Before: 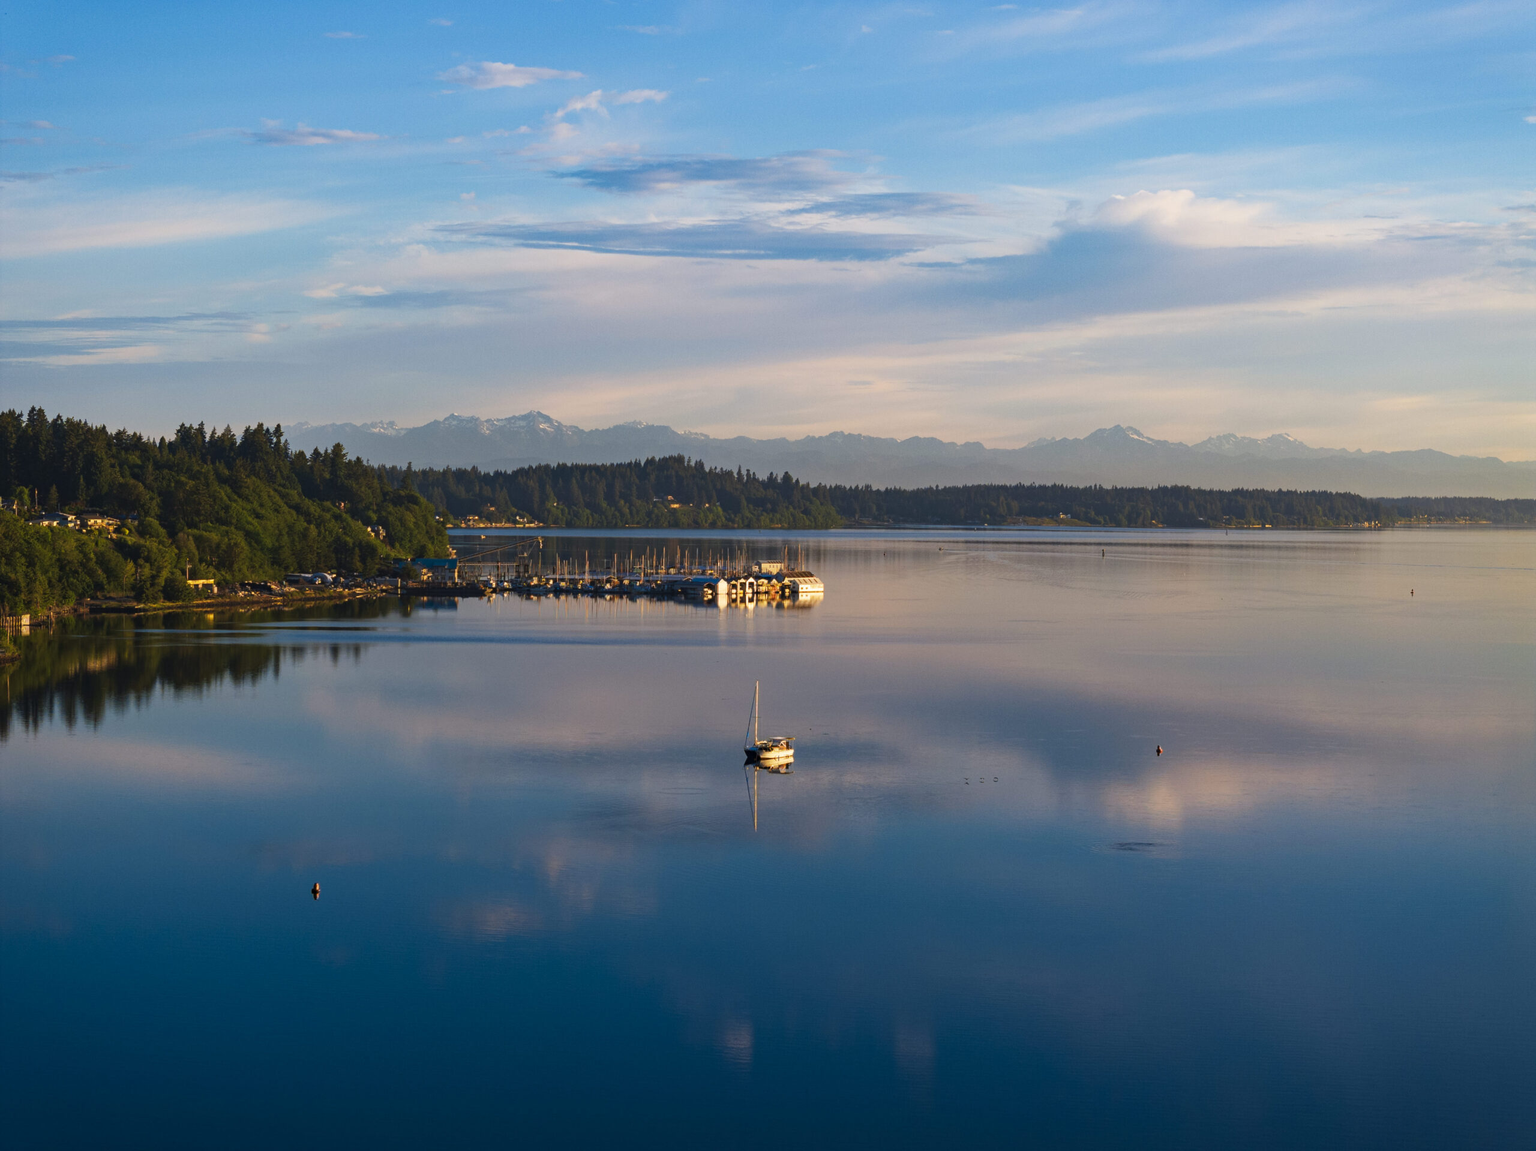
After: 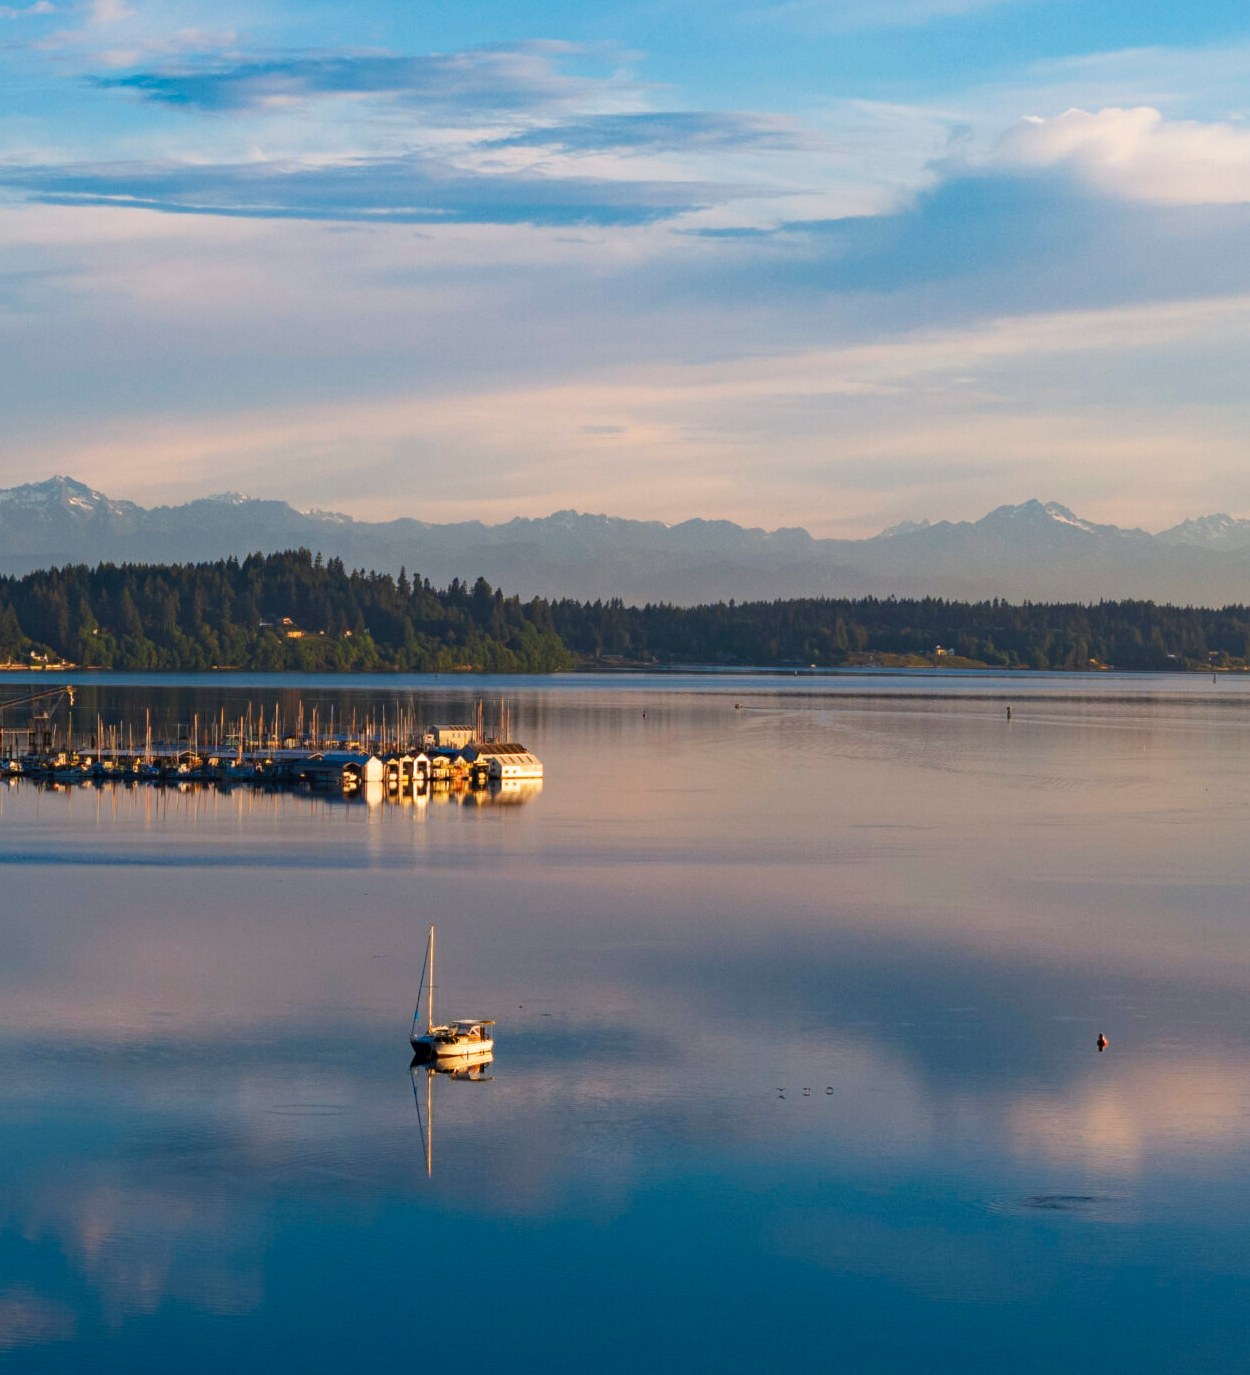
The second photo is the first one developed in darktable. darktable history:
crop: left 32.44%, top 10.93%, right 18.694%, bottom 17.386%
tone equalizer: edges refinement/feathering 500, mask exposure compensation -1.57 EV, preserve details no
